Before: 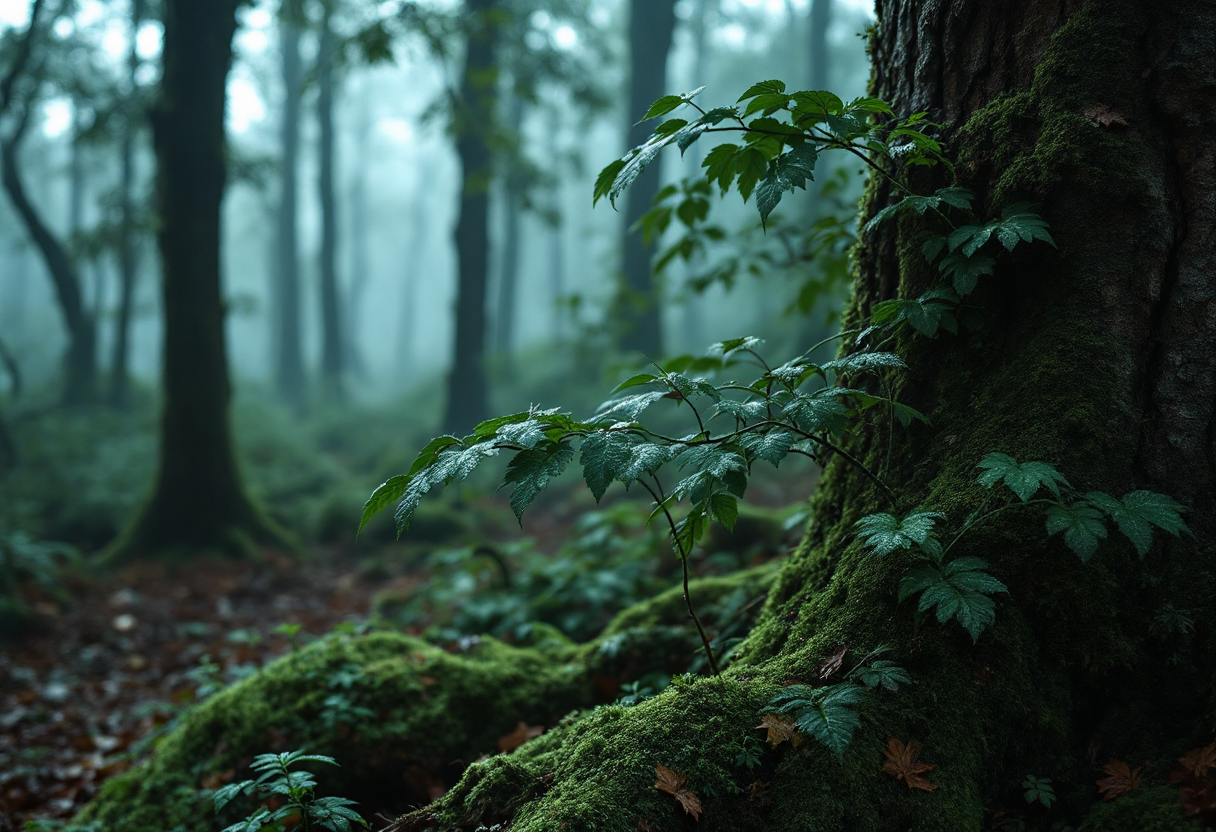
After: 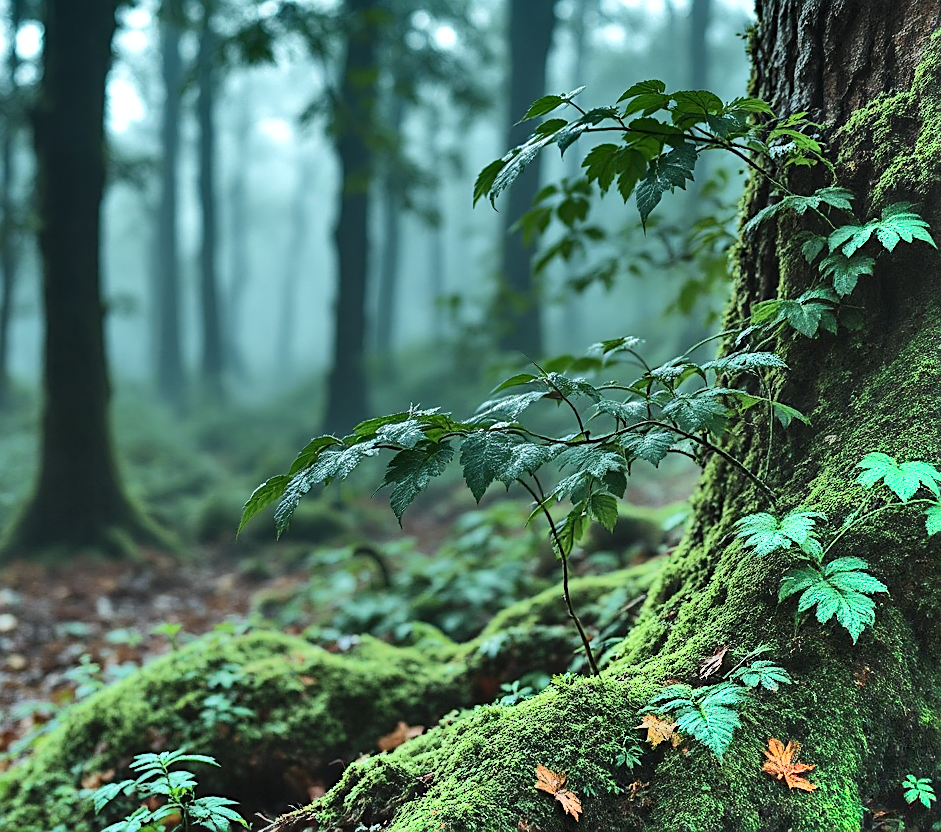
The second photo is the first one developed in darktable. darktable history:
crop: left 9.883%, right 12.663%
sharpen: on, module defaults
shadows and highlights: radius 123.77, shadows 99.36, white point adjustment -3.16, highlights -99.73, soften with gaussian
exposure: exposure 0.208 EV, compensate highlight preservation false
